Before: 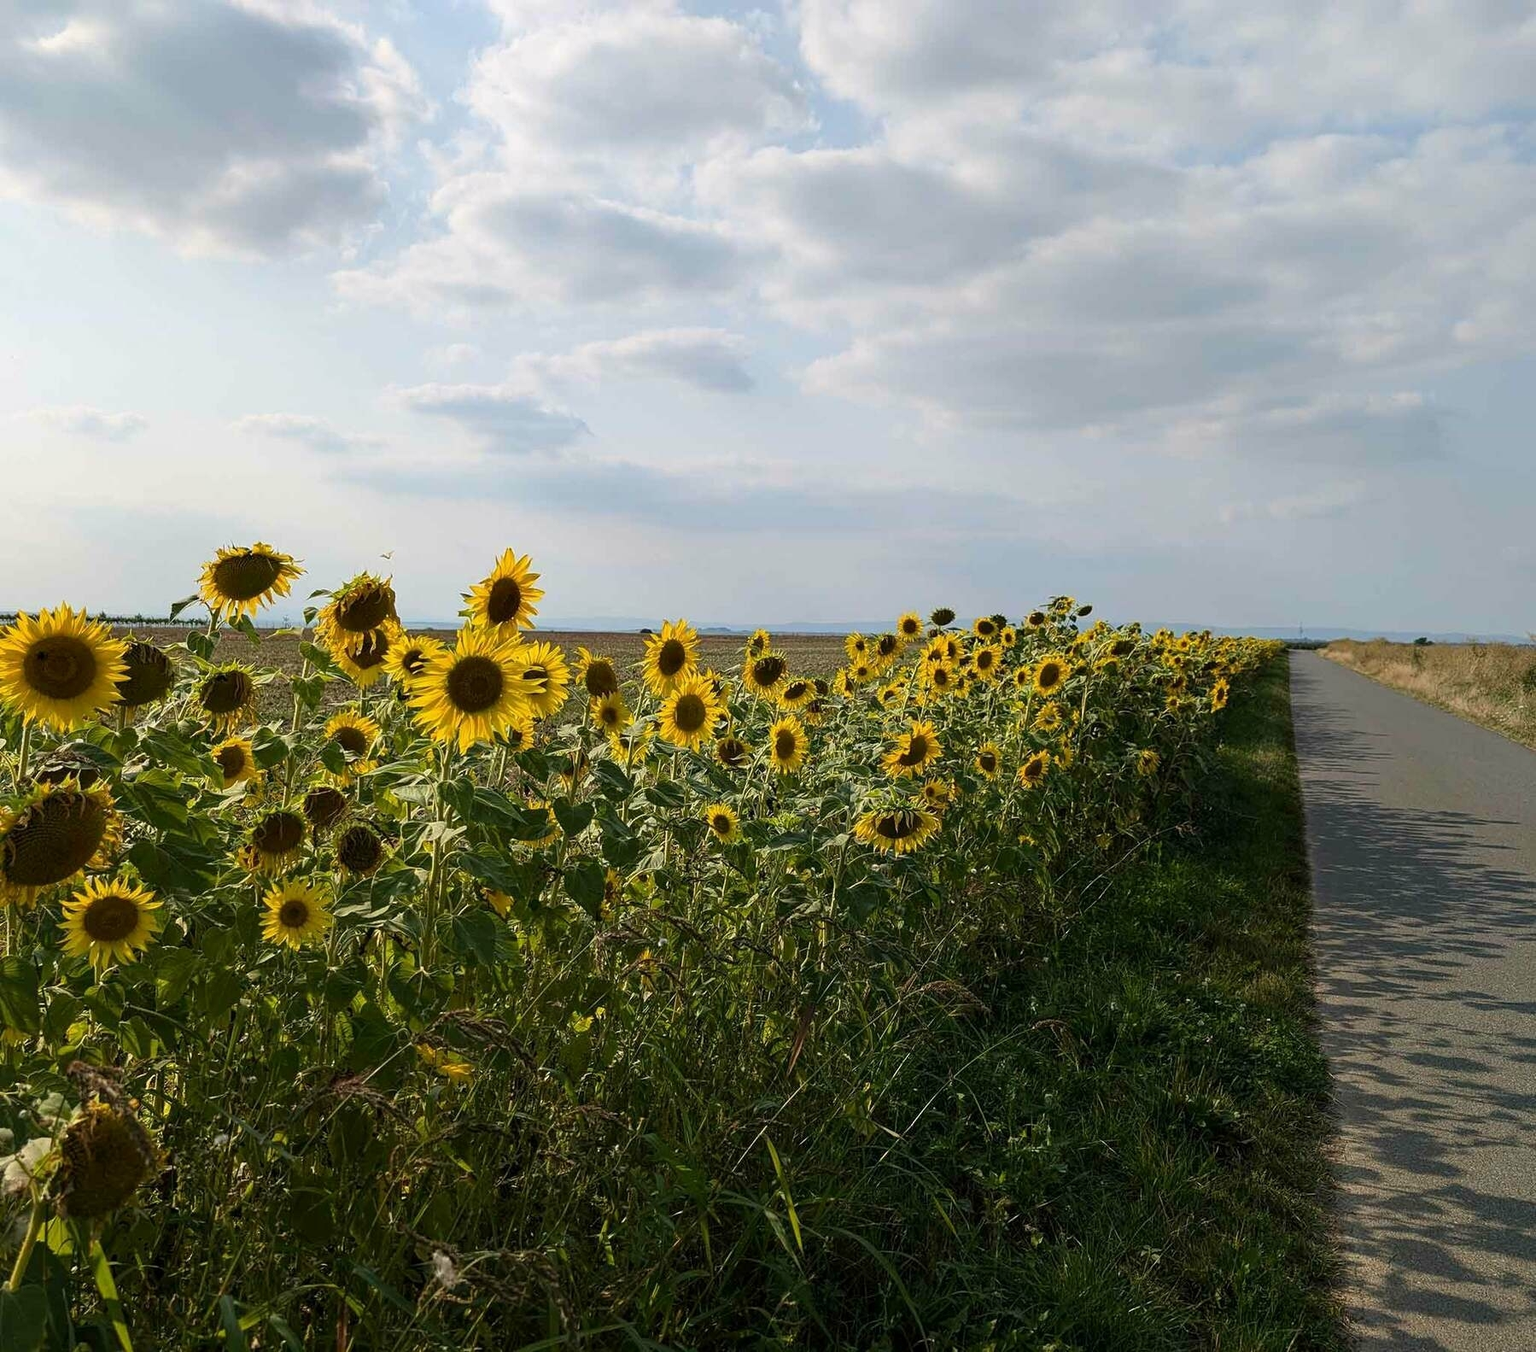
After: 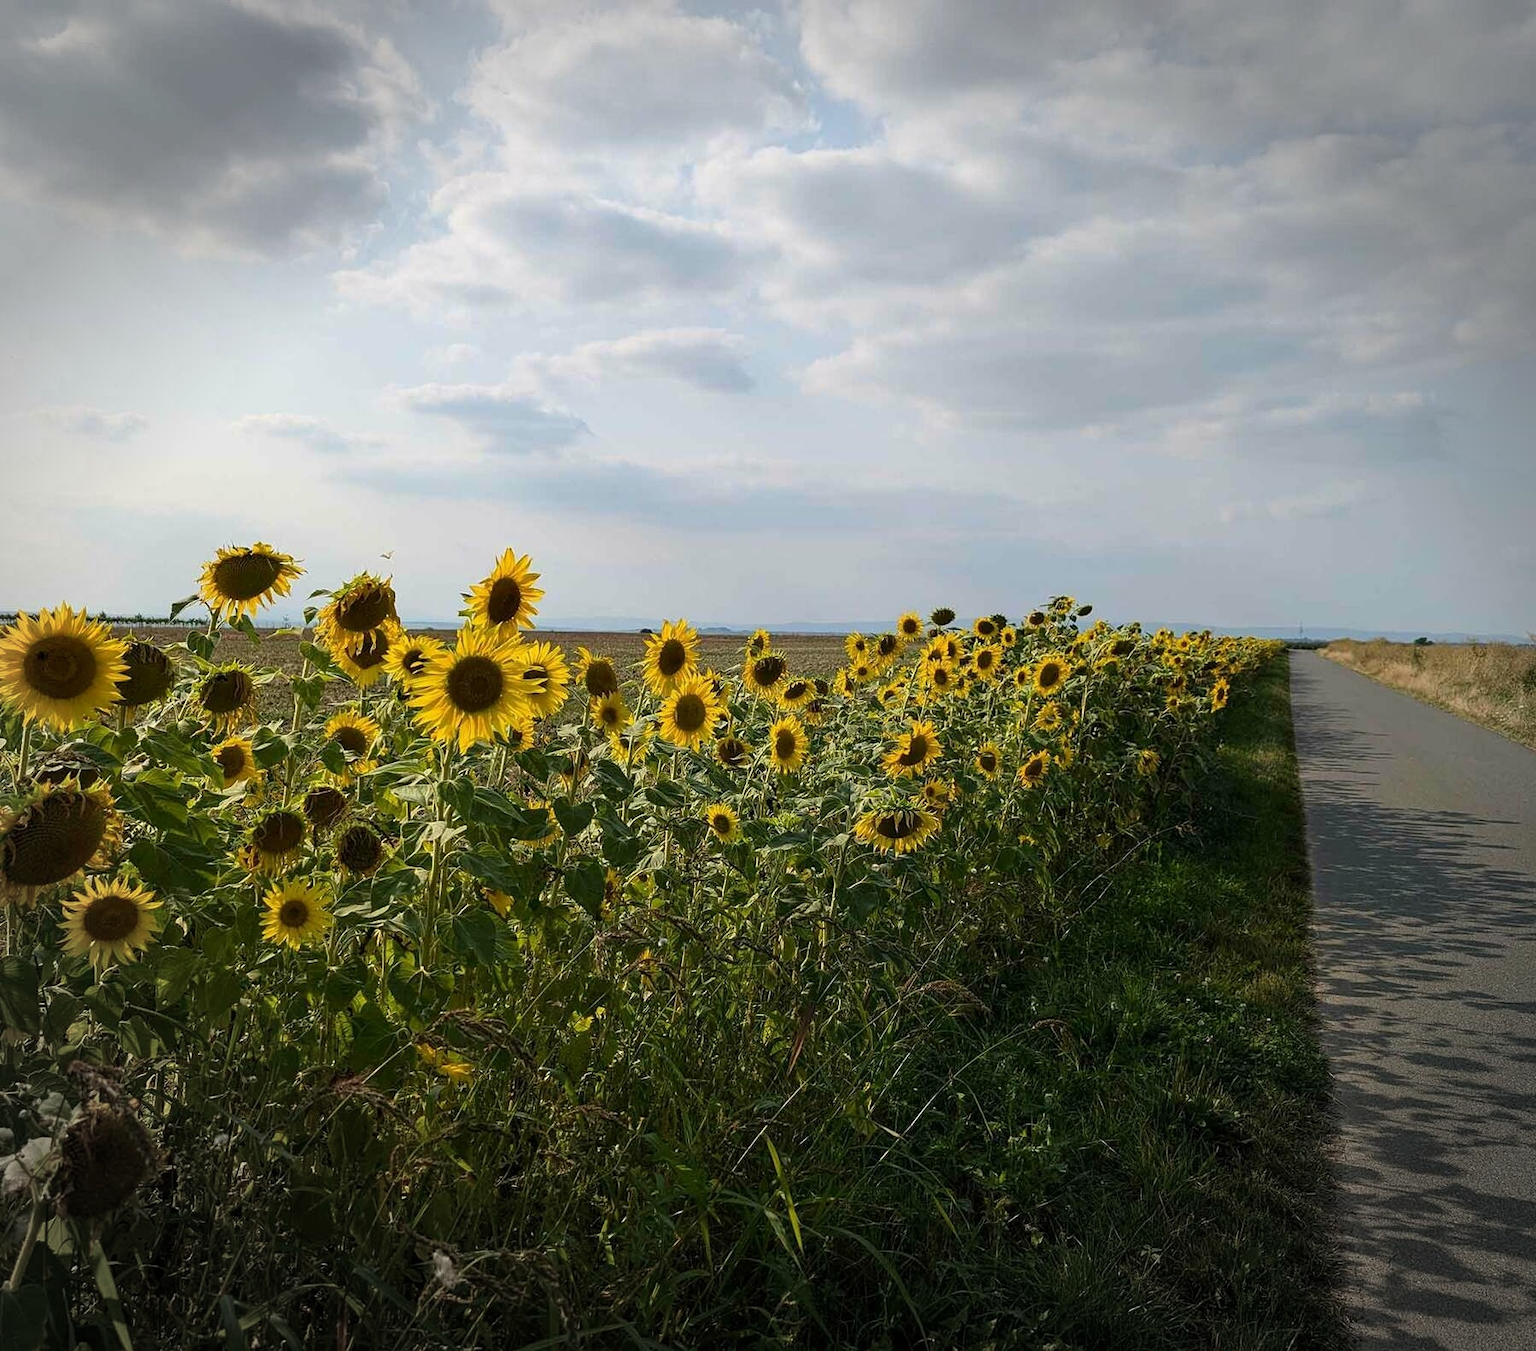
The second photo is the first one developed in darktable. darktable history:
vignetting: fall-off start 90.39%, fall-off radius 39.56%, width/height ratio 1.217, shape 1.29, unbound false
